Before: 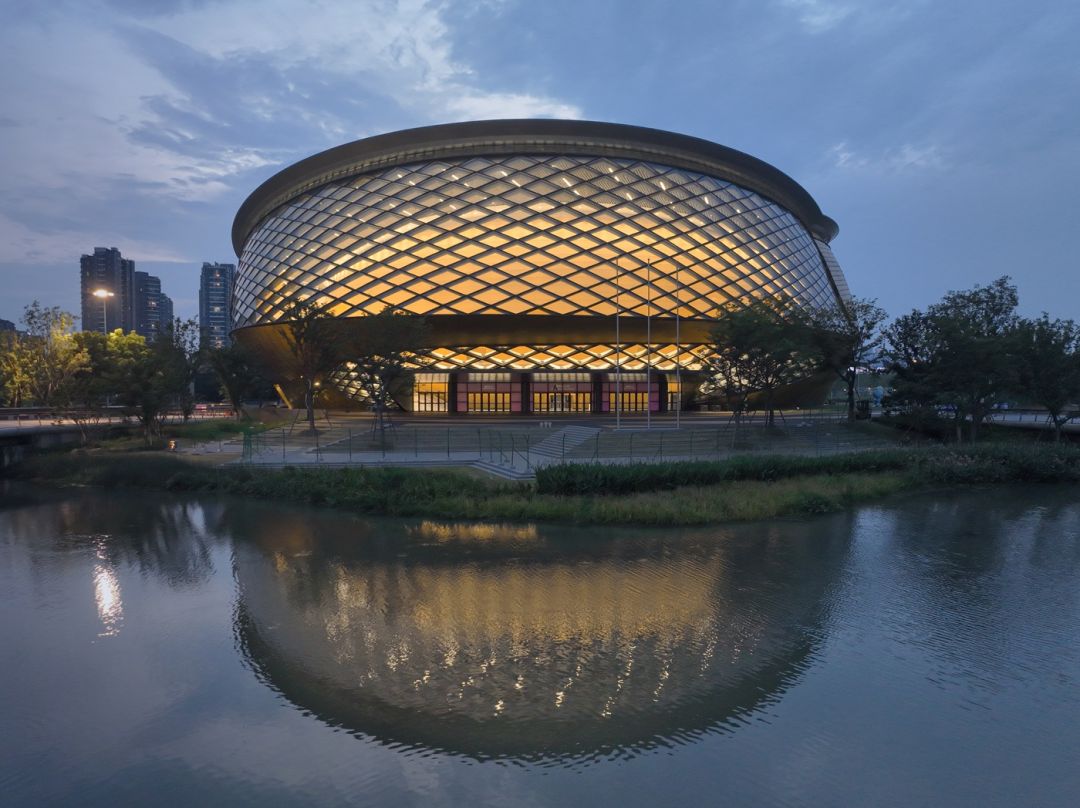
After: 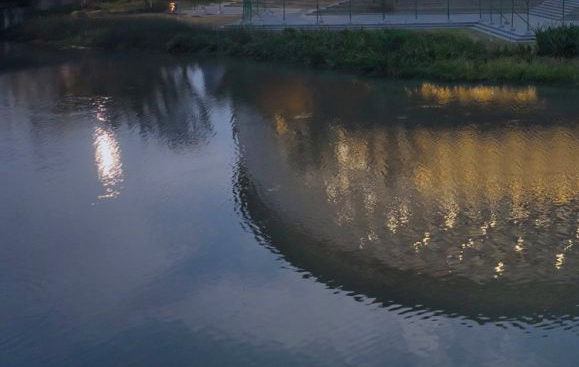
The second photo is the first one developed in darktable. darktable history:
contrast brightness saturation: contrast 0.041, saturation 0.15
crop and rotate: top 54.277%, right 46.324%, bottom 0.21%
